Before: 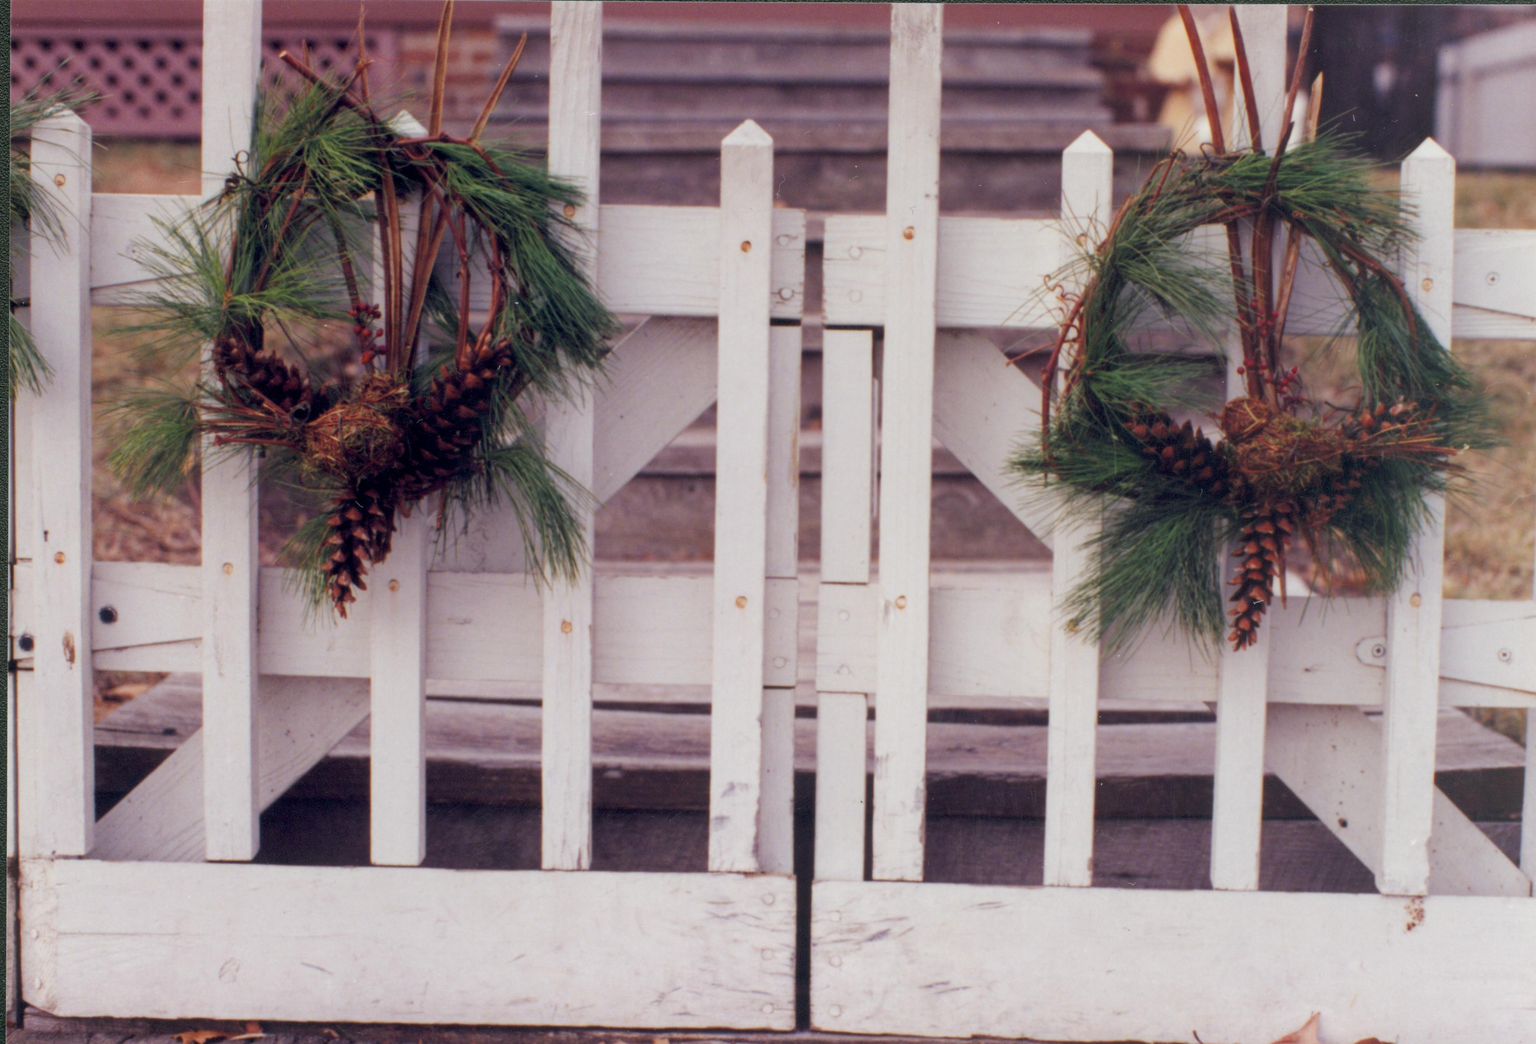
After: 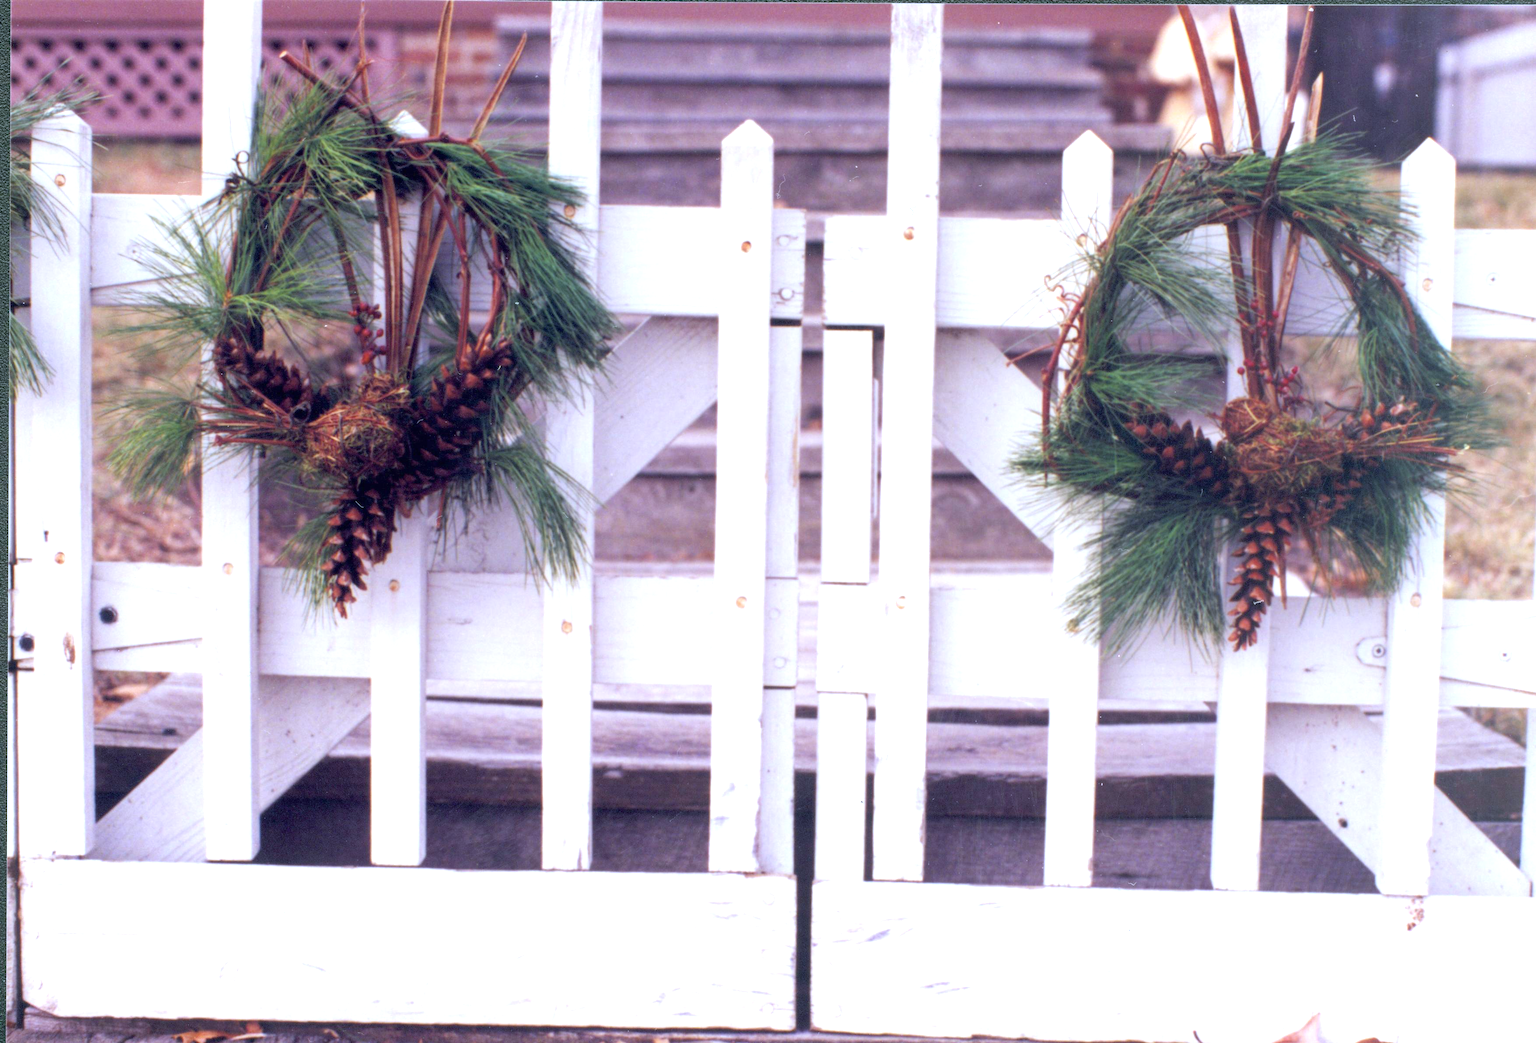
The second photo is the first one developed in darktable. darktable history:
tone equalizer: on, module defaults
white balance: red 0.926, green 1.003, blue 1.133
exposure: black level correction 0, exposure 1.1 EV, compensate exposure bias true, compensate highlight preservation false
